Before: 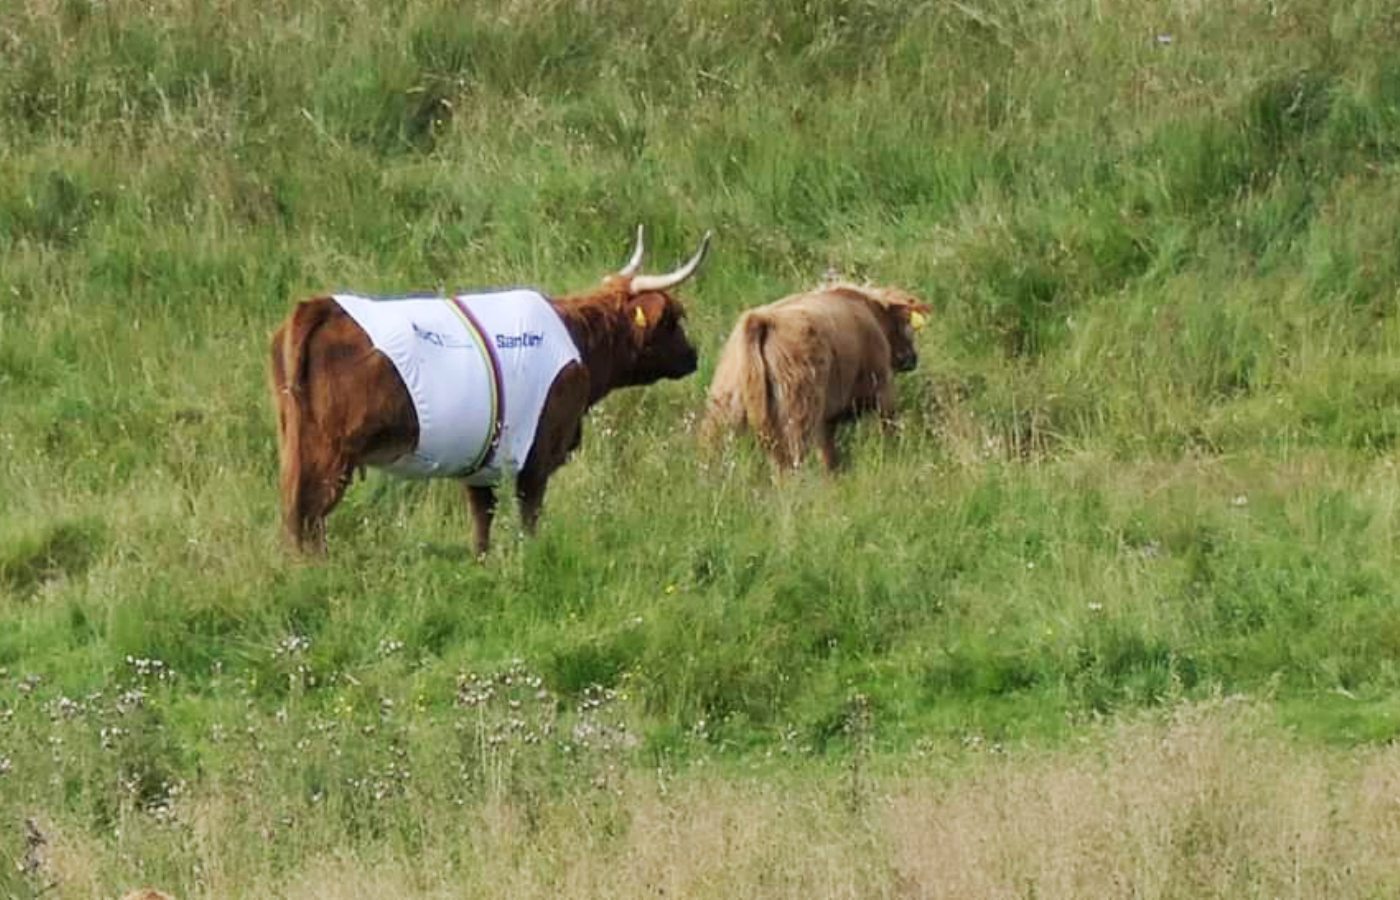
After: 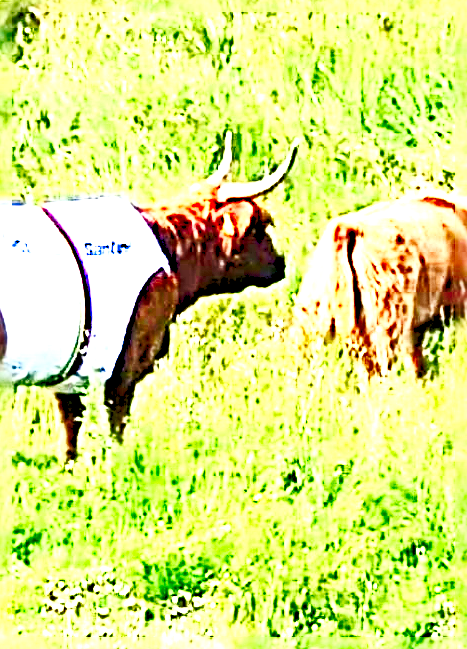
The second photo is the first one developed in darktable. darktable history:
exposure: exposure 0.372 EV, compensate exposure bias true, compensate highlight preservation false
sharpen: radius 6.282, amount 1.813, threshold 0.073
crop and rotate: left 29.444%, top 10.319%, right 37.169%, bottom 17.509%
base curve: curves: ch0 [(0, 0) (0.028, 0.03) (0.121, 0.232) (0.46, 0.748) (0.859, 0.968) (1, 1)], preserve colors none
levels: gray 50.77%, levels [0.008, 0.318, 0.836]
contrast brightness saturation: contrast 0.397, brightness 0.114, saturation 0.212
